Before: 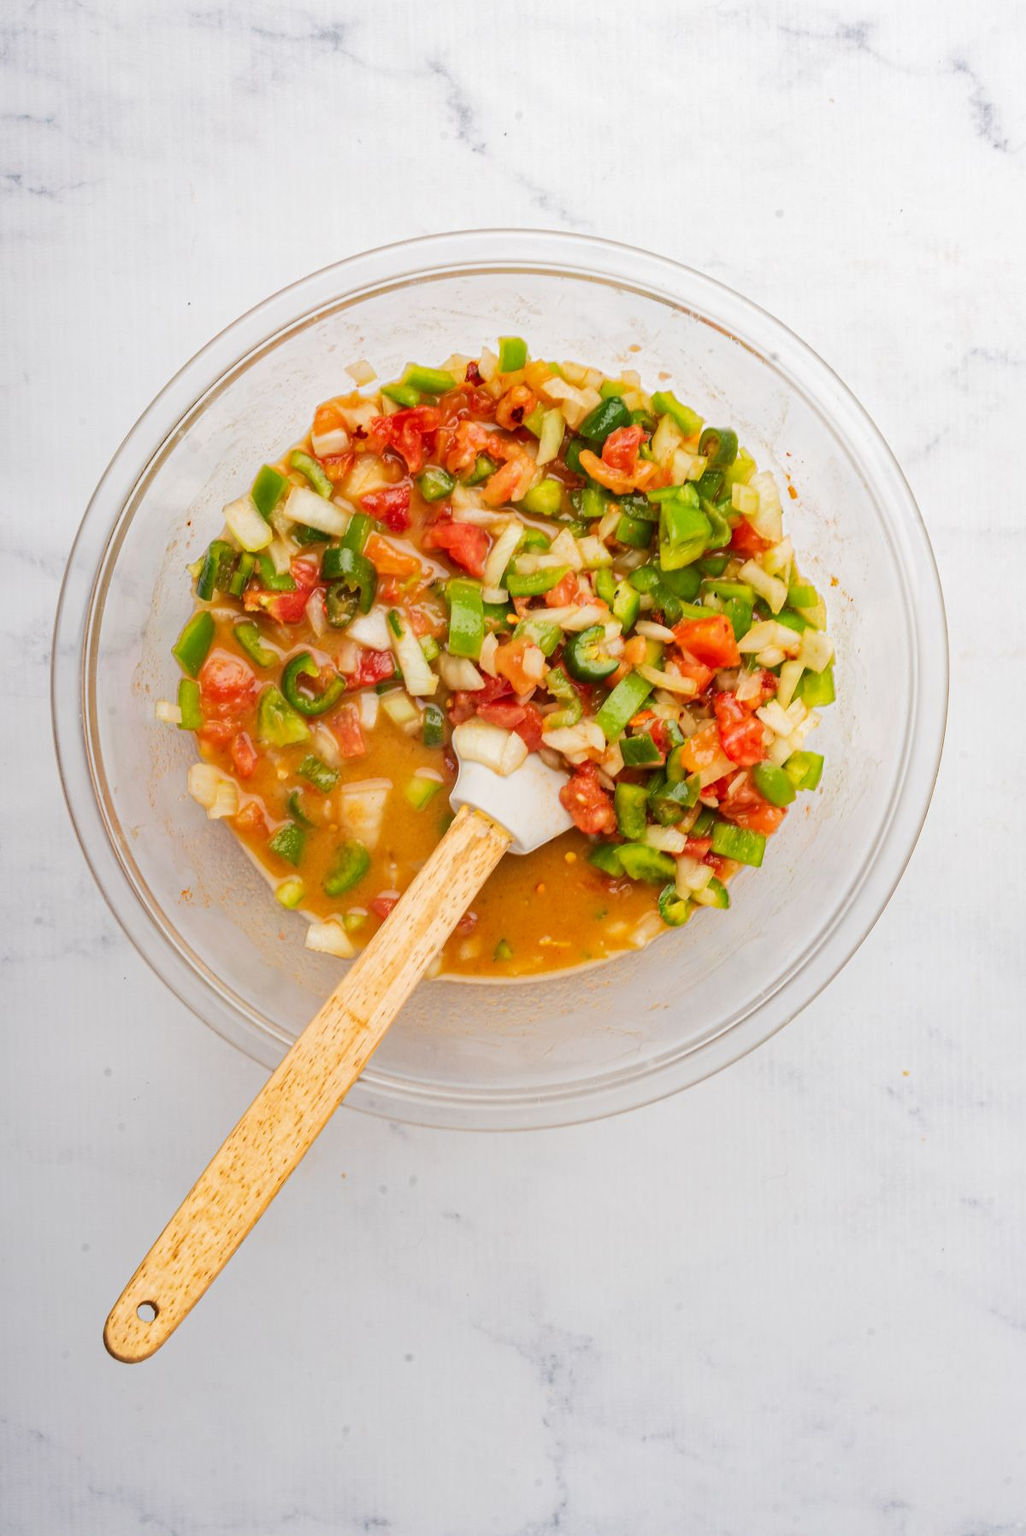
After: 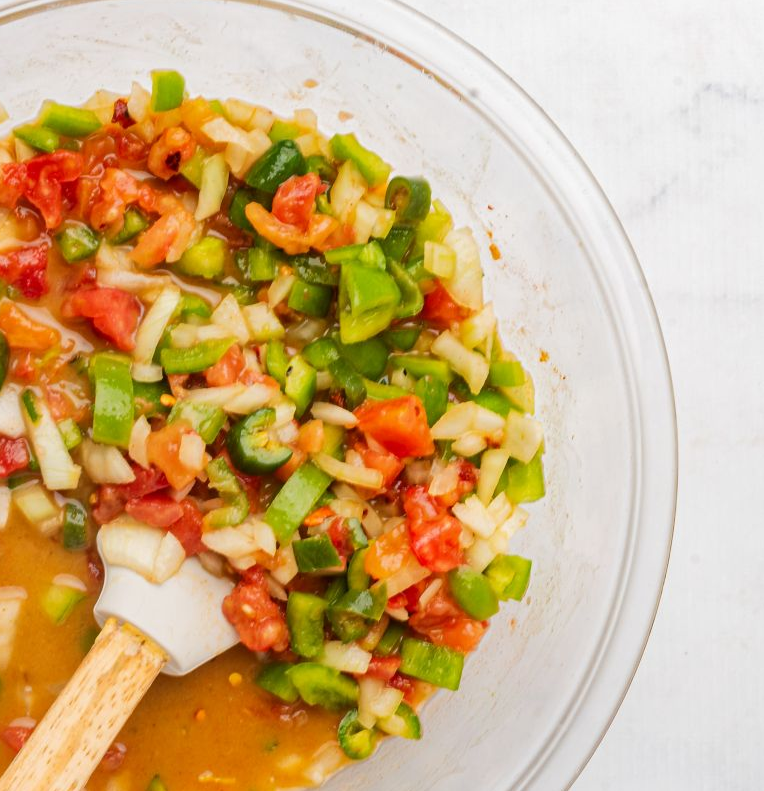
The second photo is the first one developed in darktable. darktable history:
crop: left 36.025%, top 18.049%, right 0.295%, bottom 37.889%
